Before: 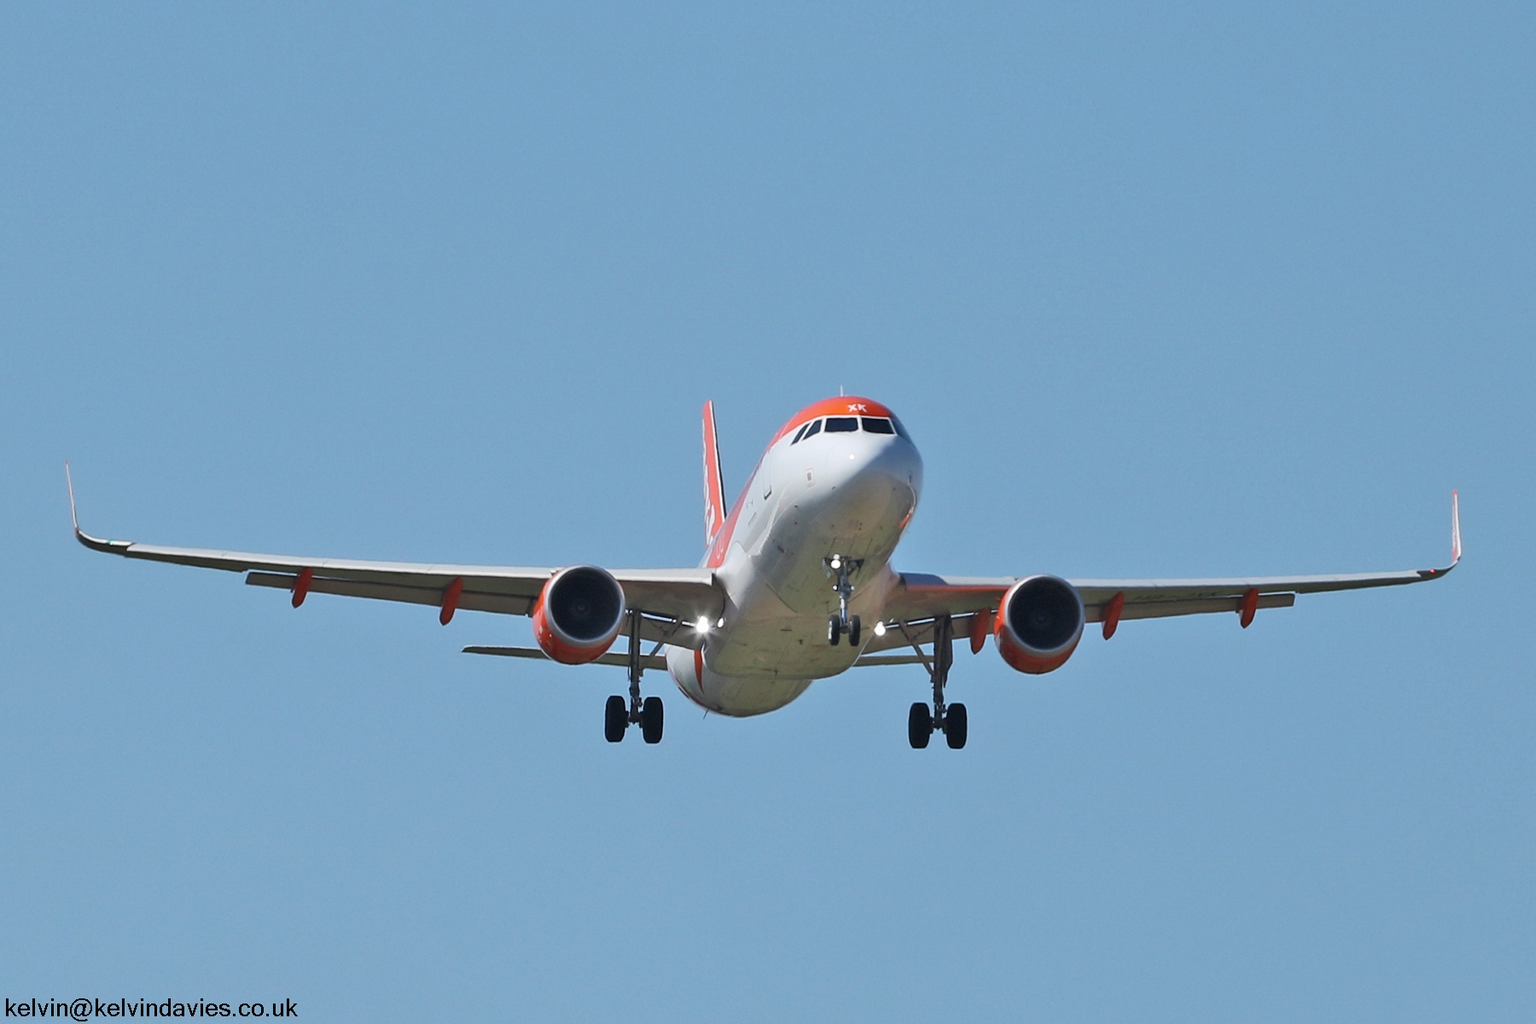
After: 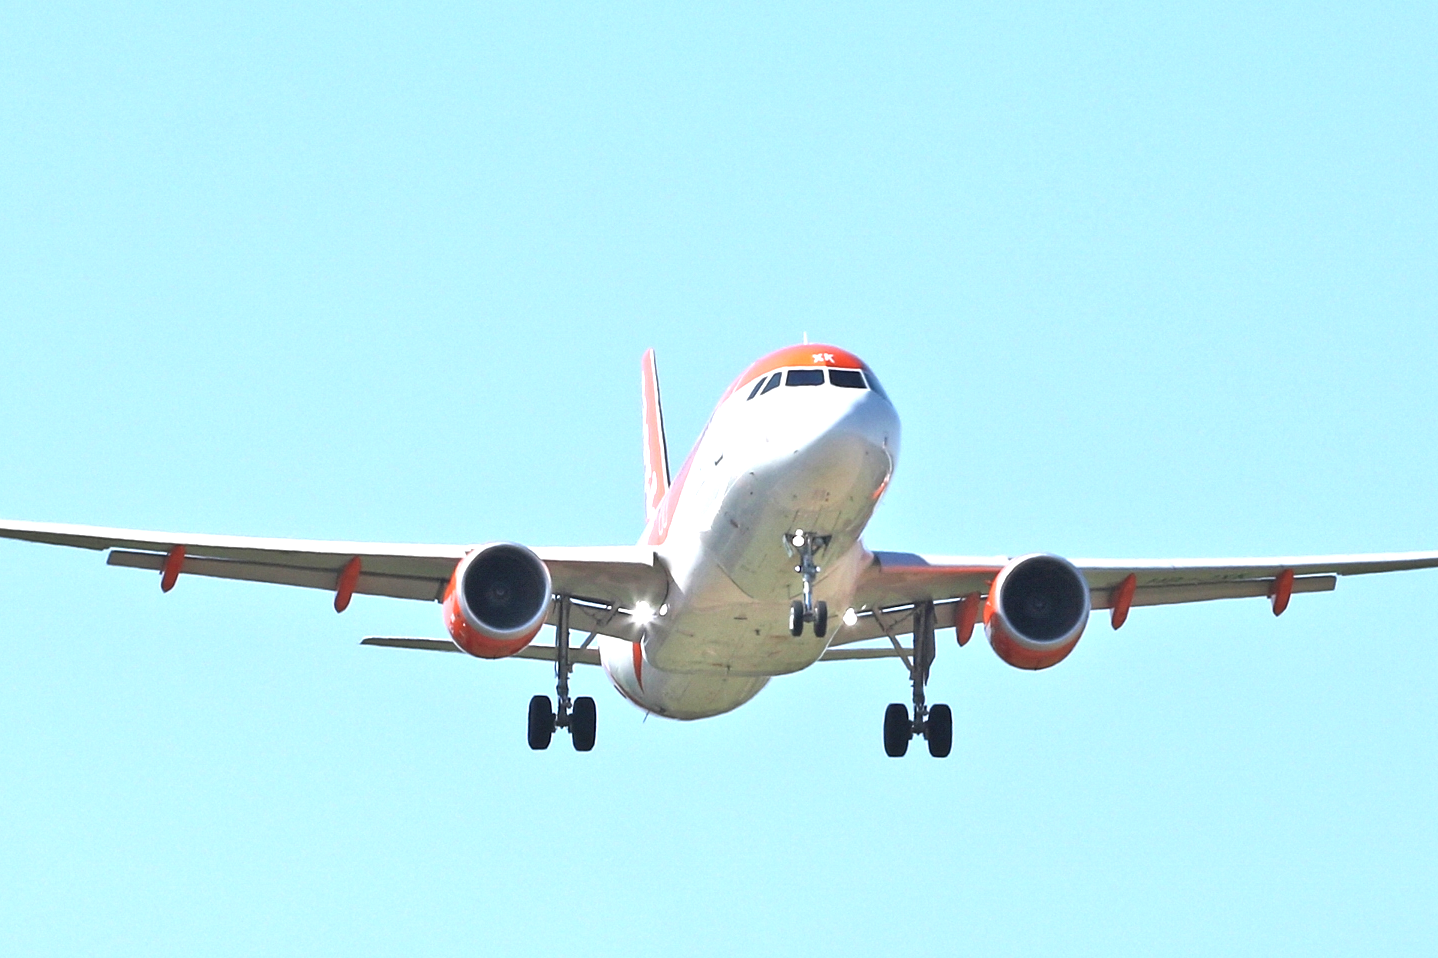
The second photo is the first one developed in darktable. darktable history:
exposure: black level correction 0, exposure 1.3 EV, compensate exposure bias true, compensate highlight preservation false
crop and rotate: left 10.071%, top 10.071%, right 10.02%, bottom 10.02%
contrast brightness saturation: saturation -0.05
